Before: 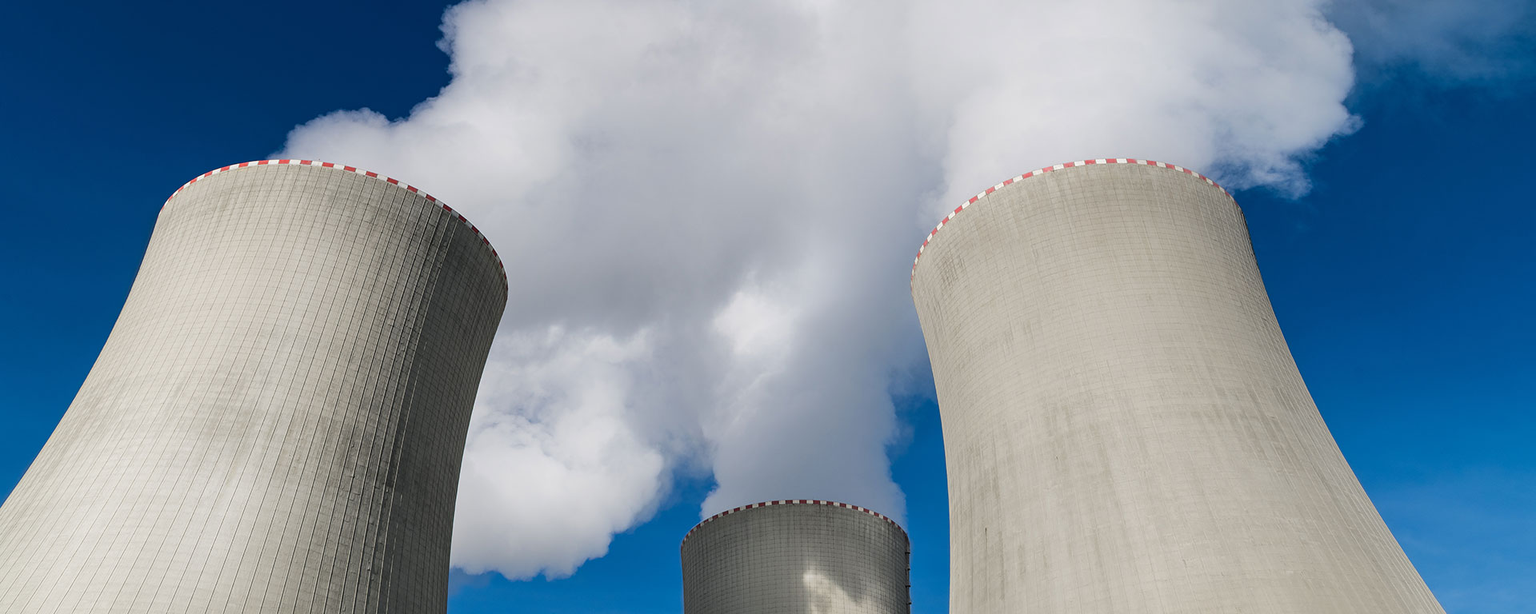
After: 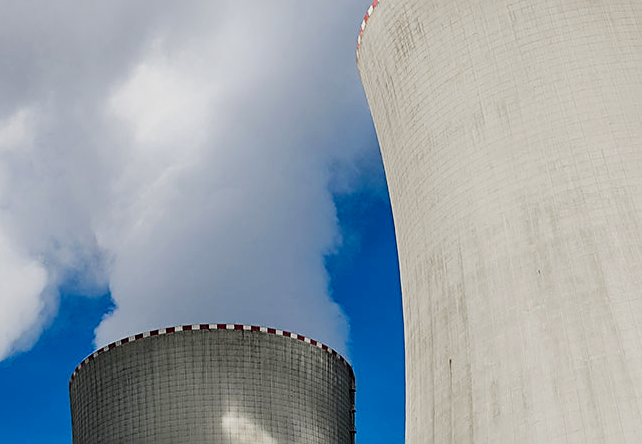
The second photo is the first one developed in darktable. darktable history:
sharpen: on, module defaults
crop: left 40.752%, top 39.274%, right 25.758%, bottom 2.89%
filmic rgb: black relative exposure -16 EV, white relative exposure 6.28 EV, hardness 5.12, contrast 1.346, preserve chrominance no, color science v4 (2020)
